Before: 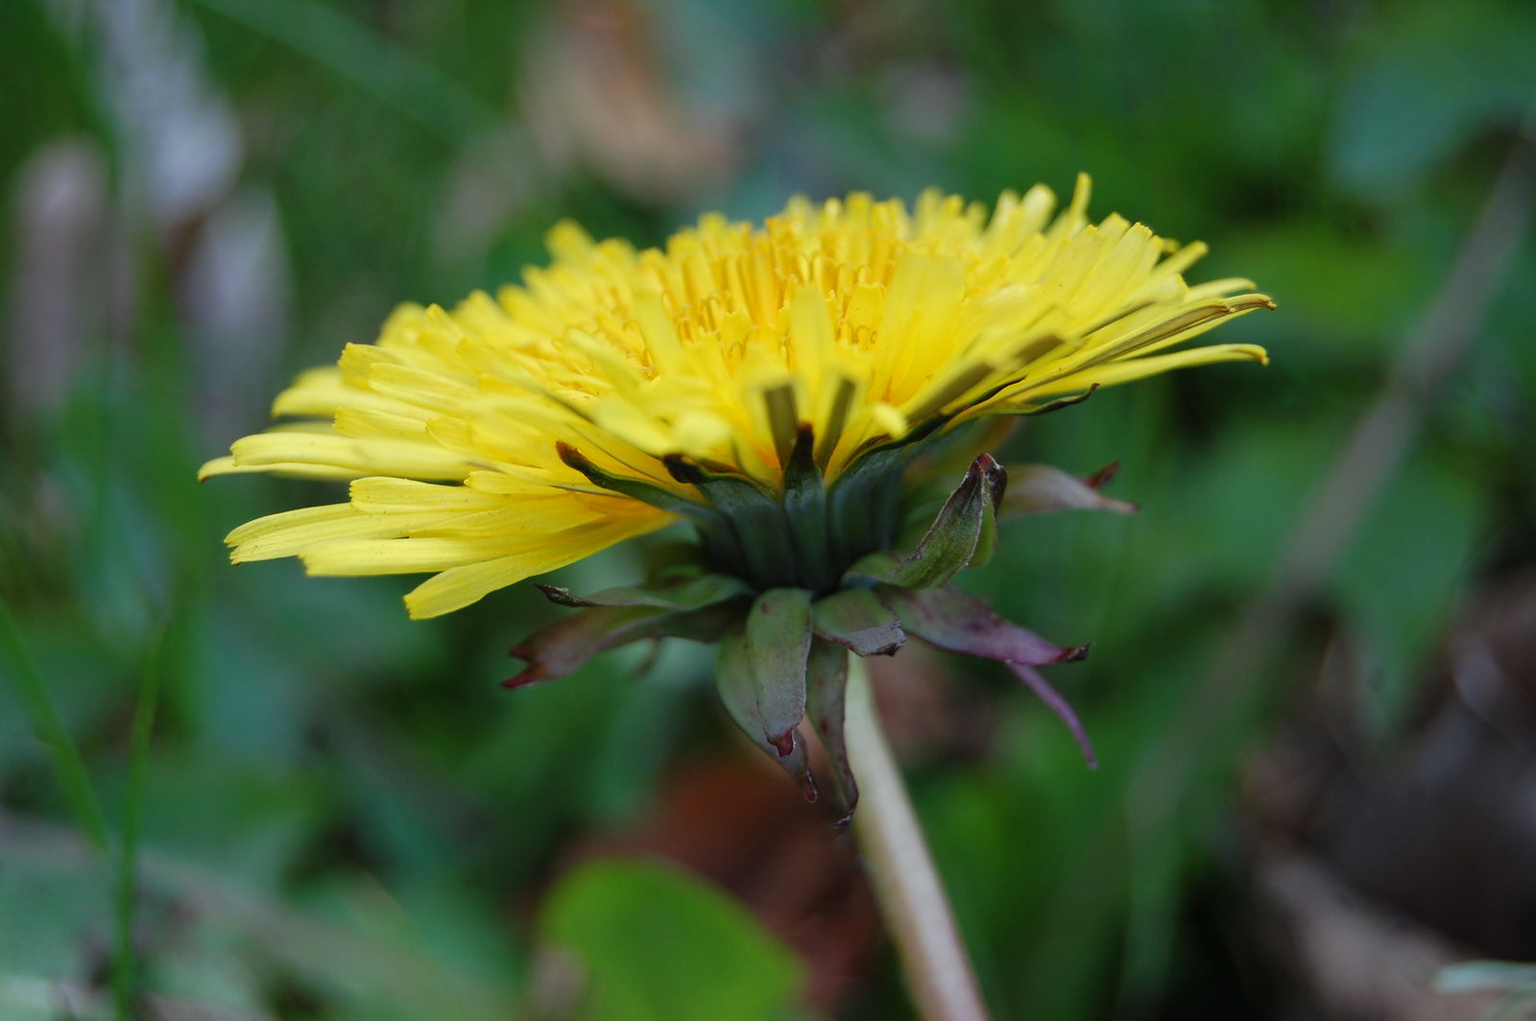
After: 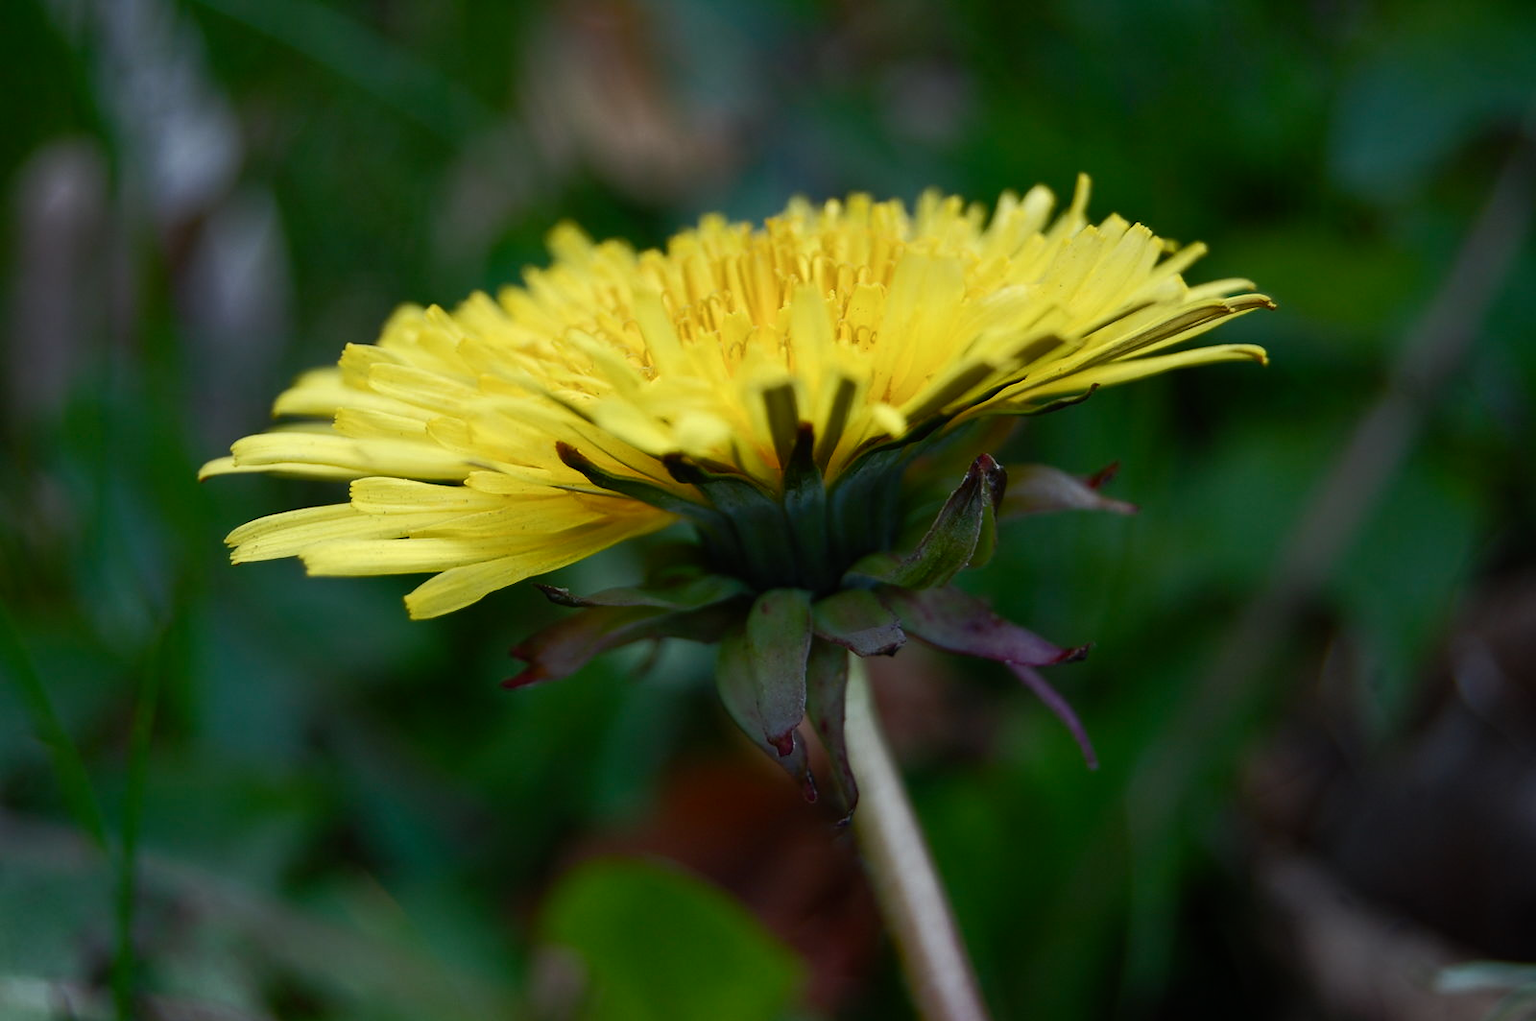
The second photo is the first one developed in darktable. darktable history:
color balance rgb: perceptual saturation grading › global saturation 20%, perceptual saturation grading › highlights -25.607%, perceptual saturation grading › shadows 25.007%, perceptual brilliance grading › highlights 3.181%, perceptual brilliance grading › mid-tones -18.458%, perceptual brilliance grading › shadows -41.571%
